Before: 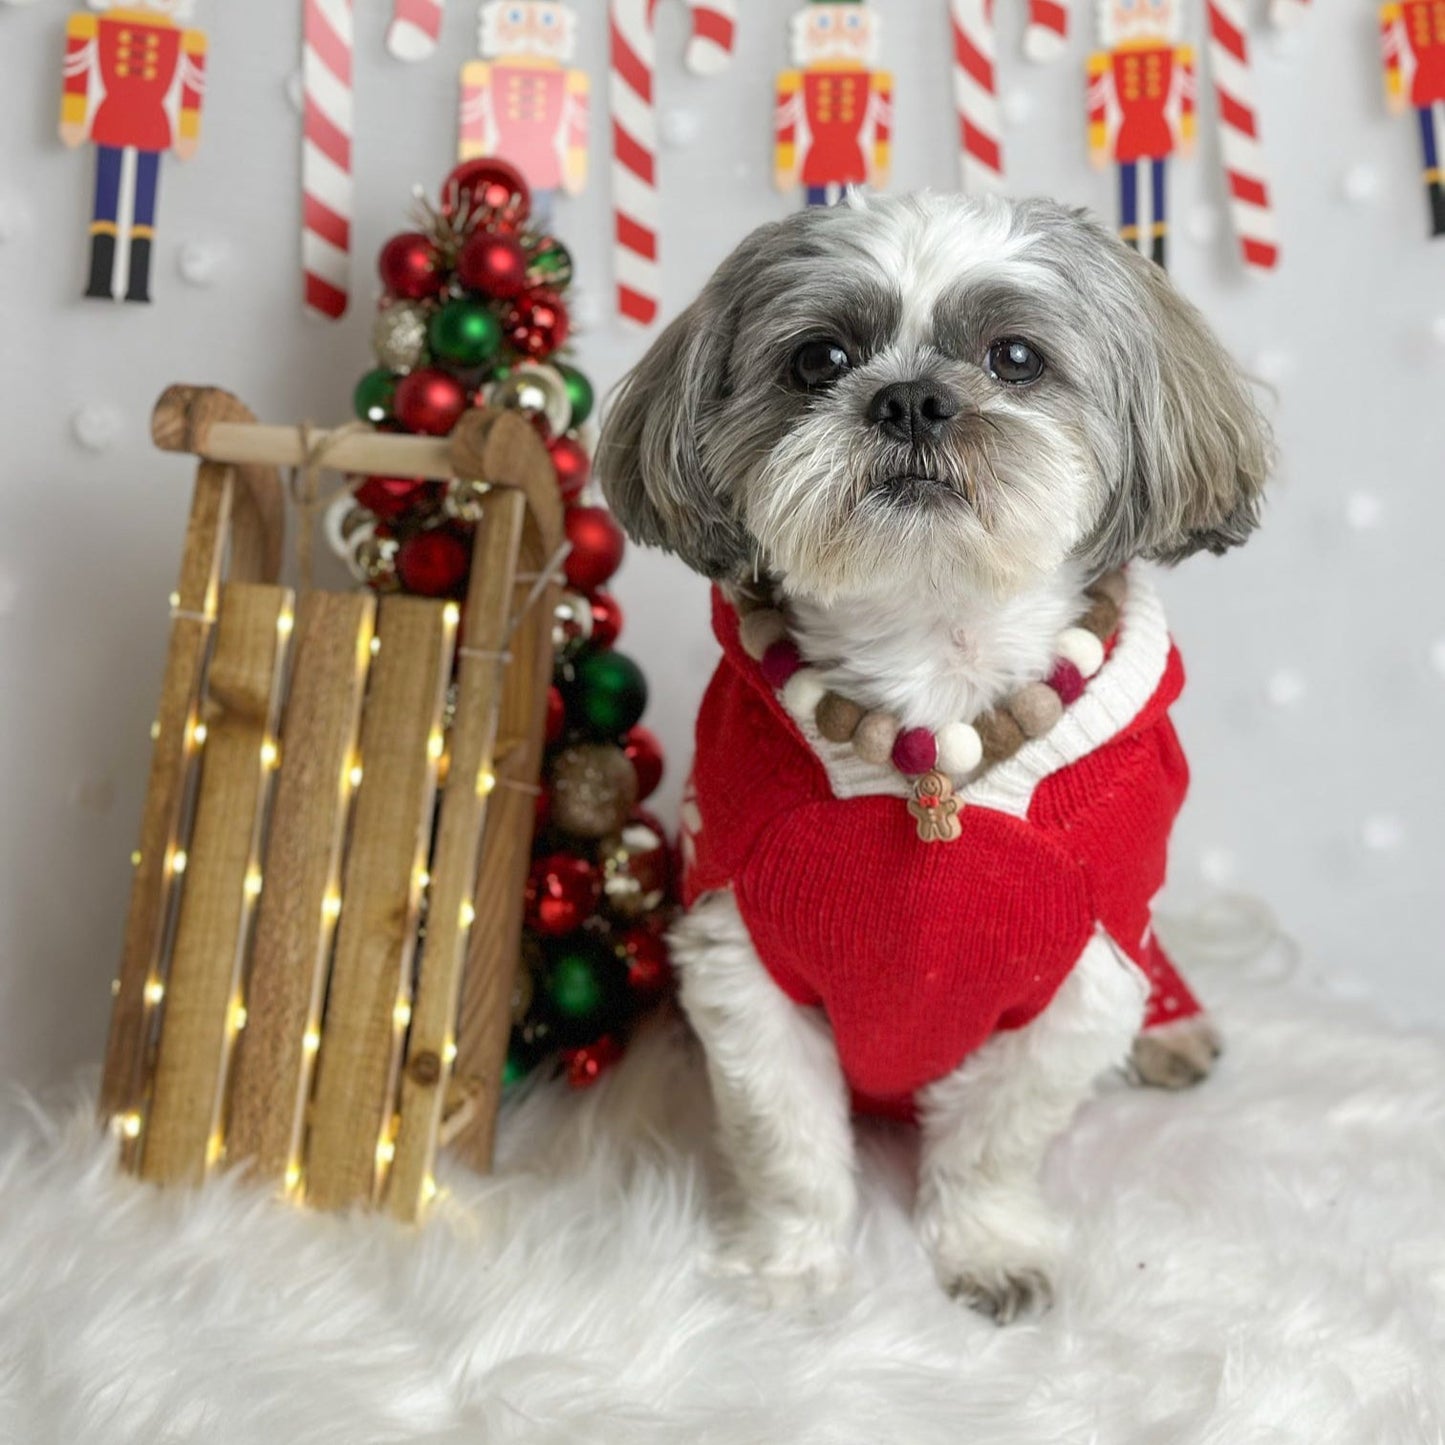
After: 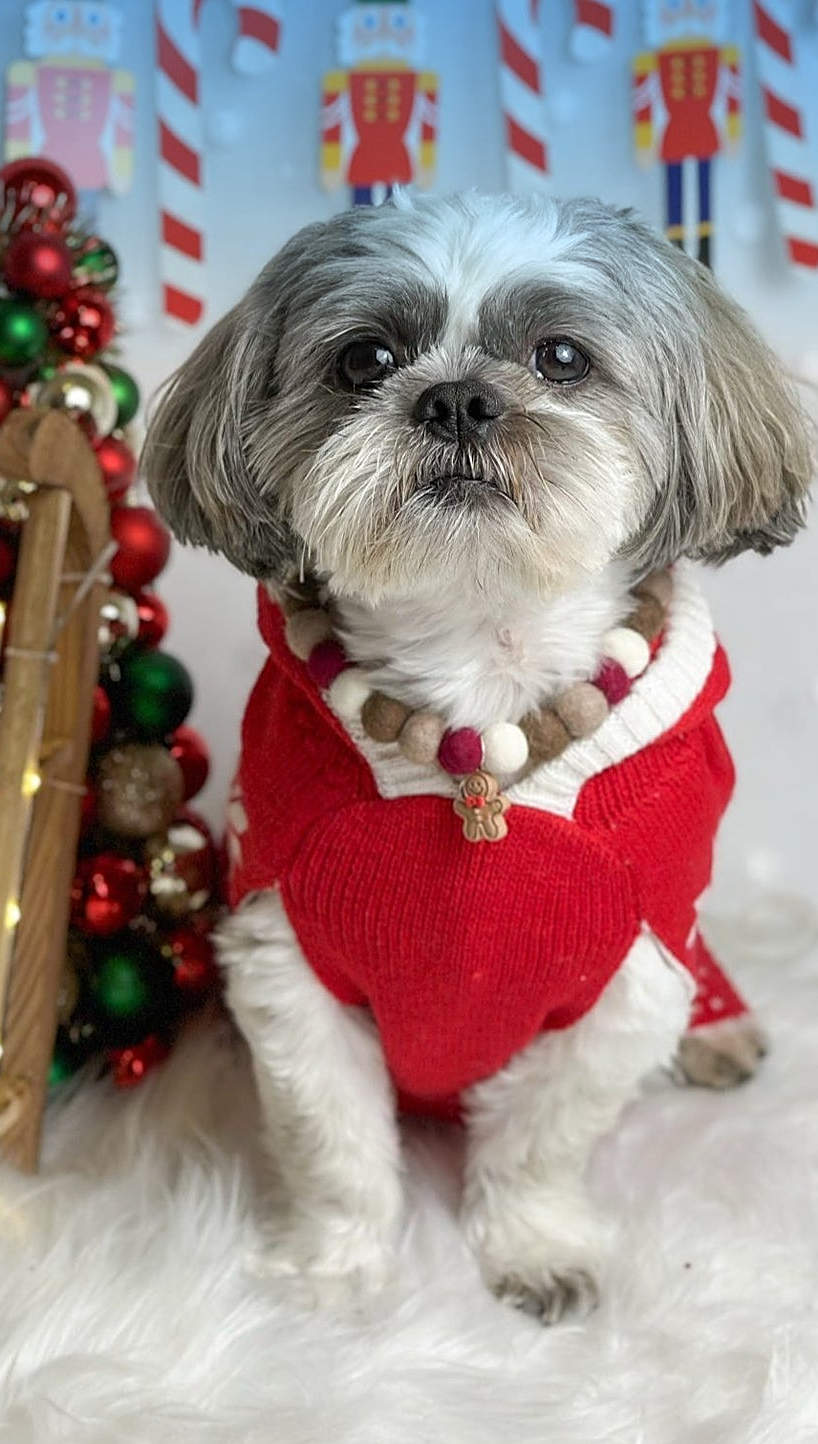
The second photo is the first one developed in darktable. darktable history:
white balance: emerald 1
crop: left 31.458%, top 0%, right 11.876%
graduated density: density 2.02 EV, hardness 44%, rotation 0.374°, offset 8.21, hue 208.8°, saturation 97%
sharpen: on, module defaults
bloom: size 3%, threshold 100%, strength 0%
